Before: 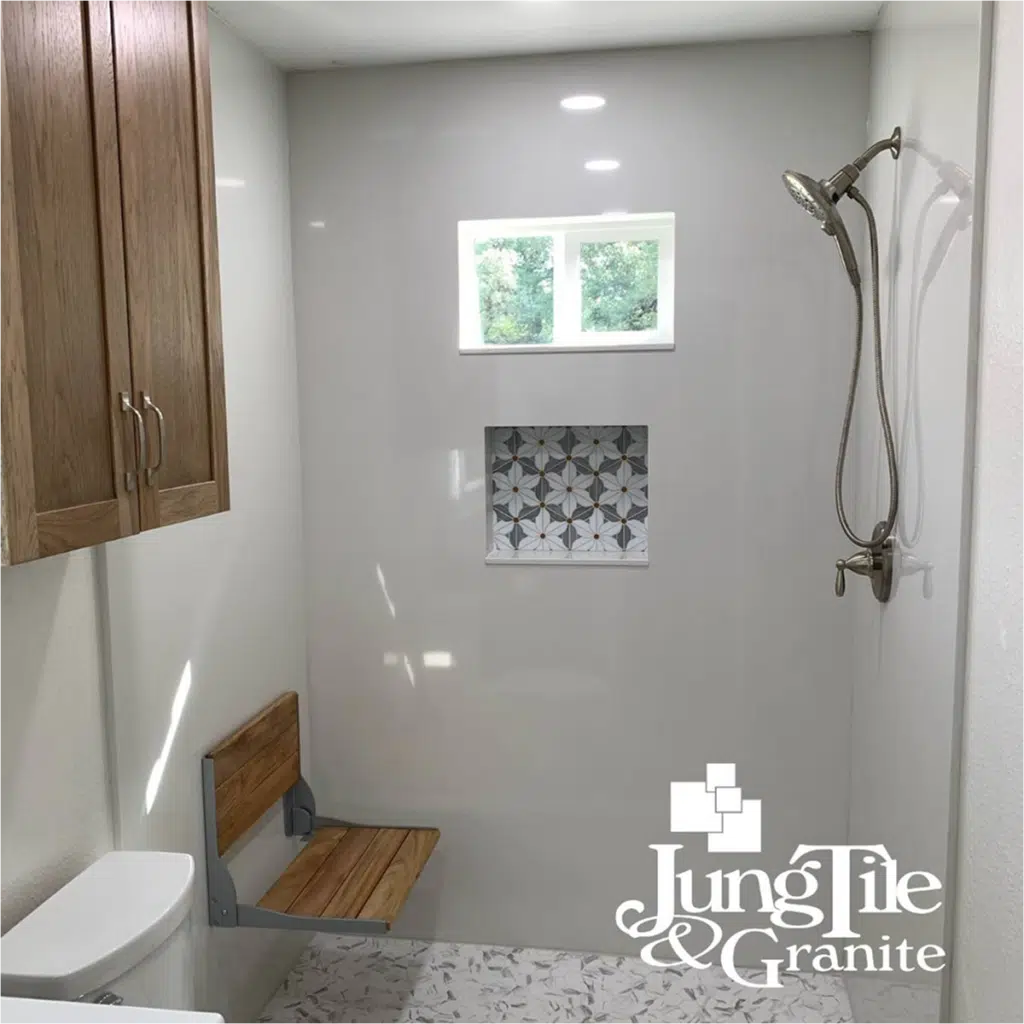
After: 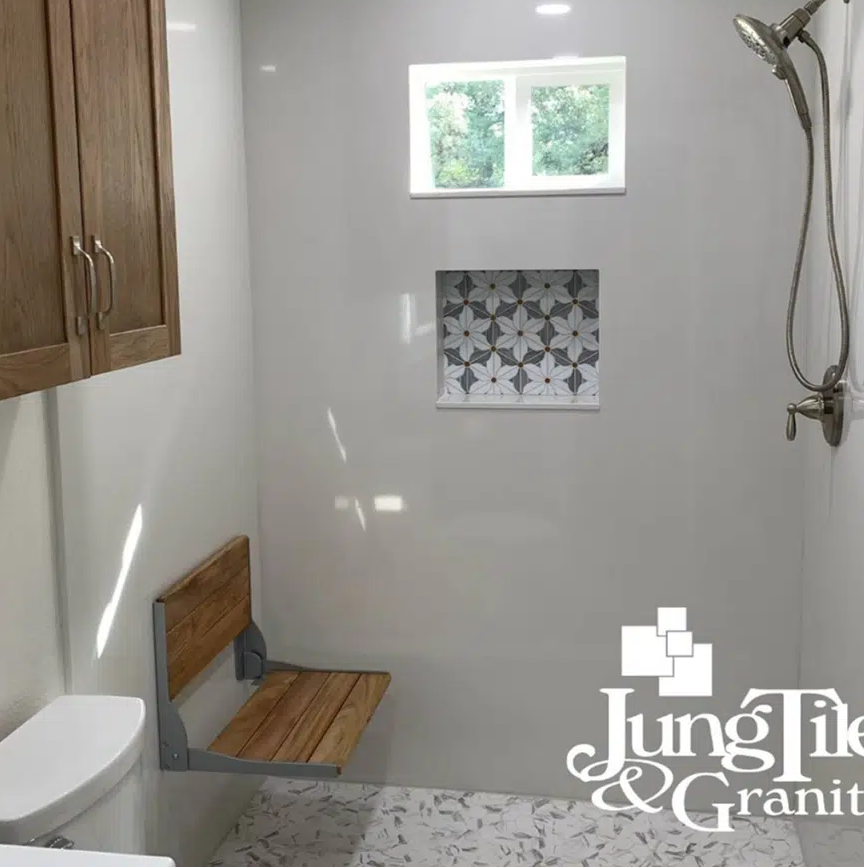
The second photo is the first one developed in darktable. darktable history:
crop and rotate: left 4.839%, top 15.287%, right 10.705%
